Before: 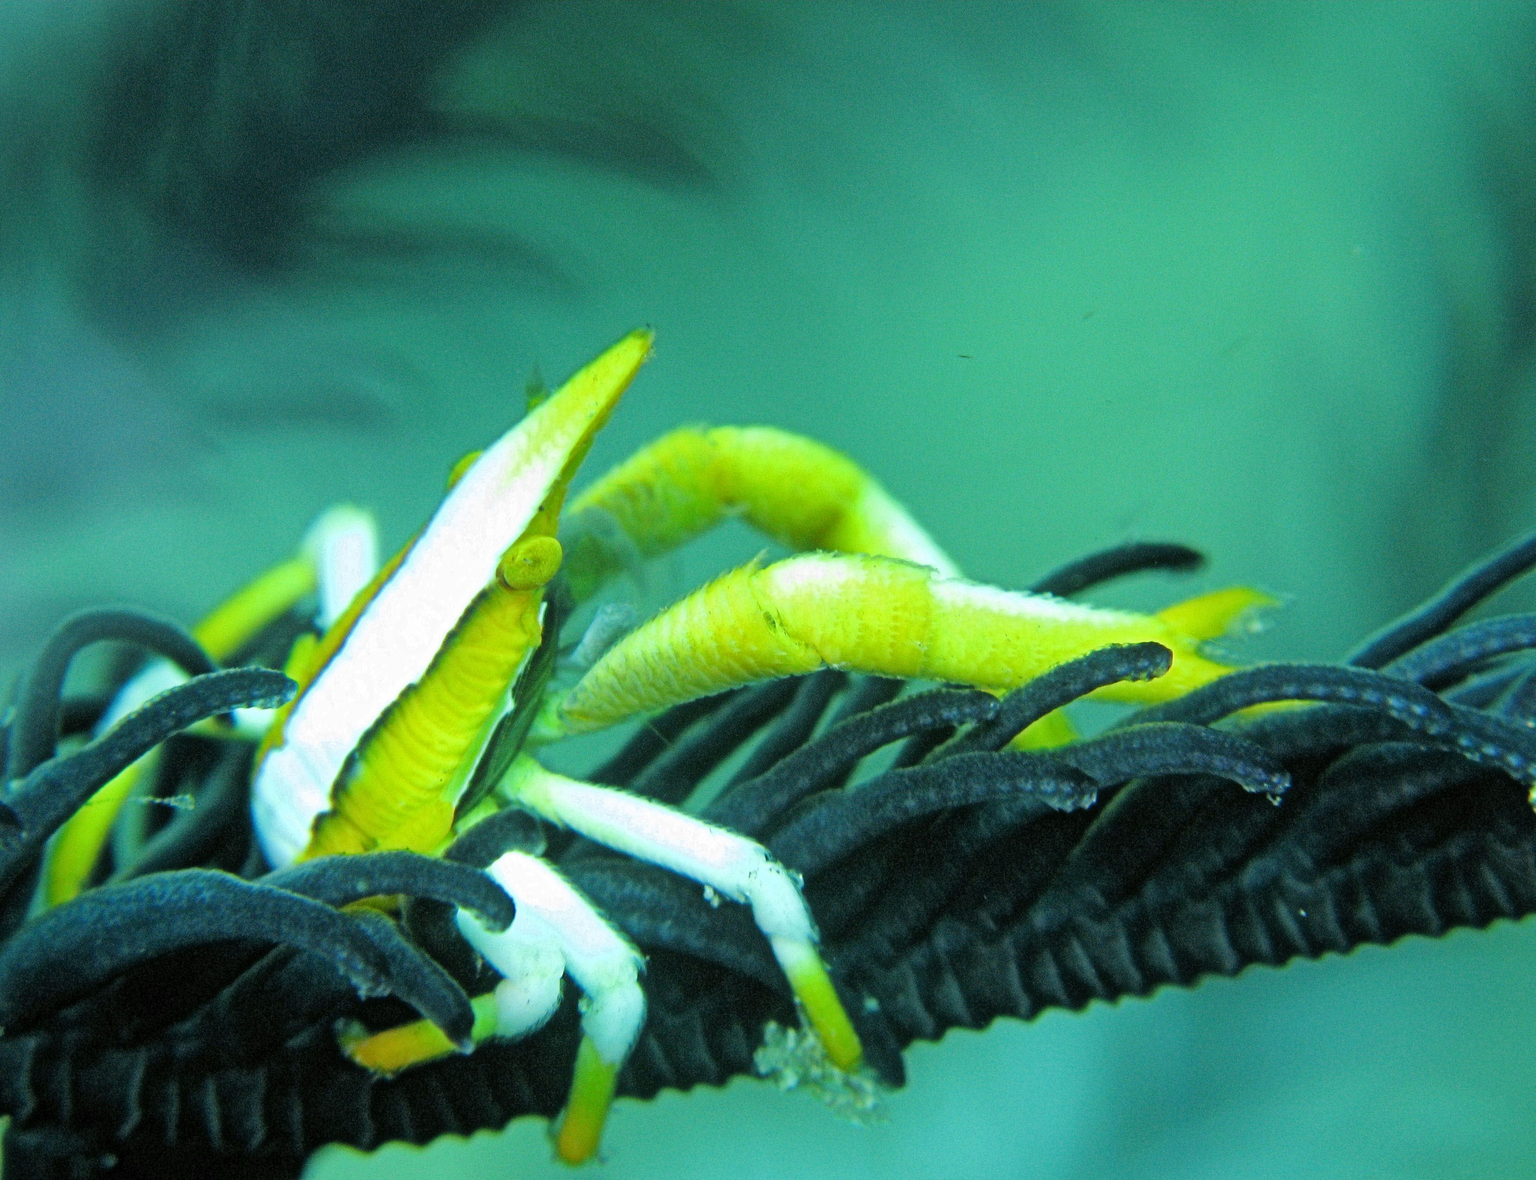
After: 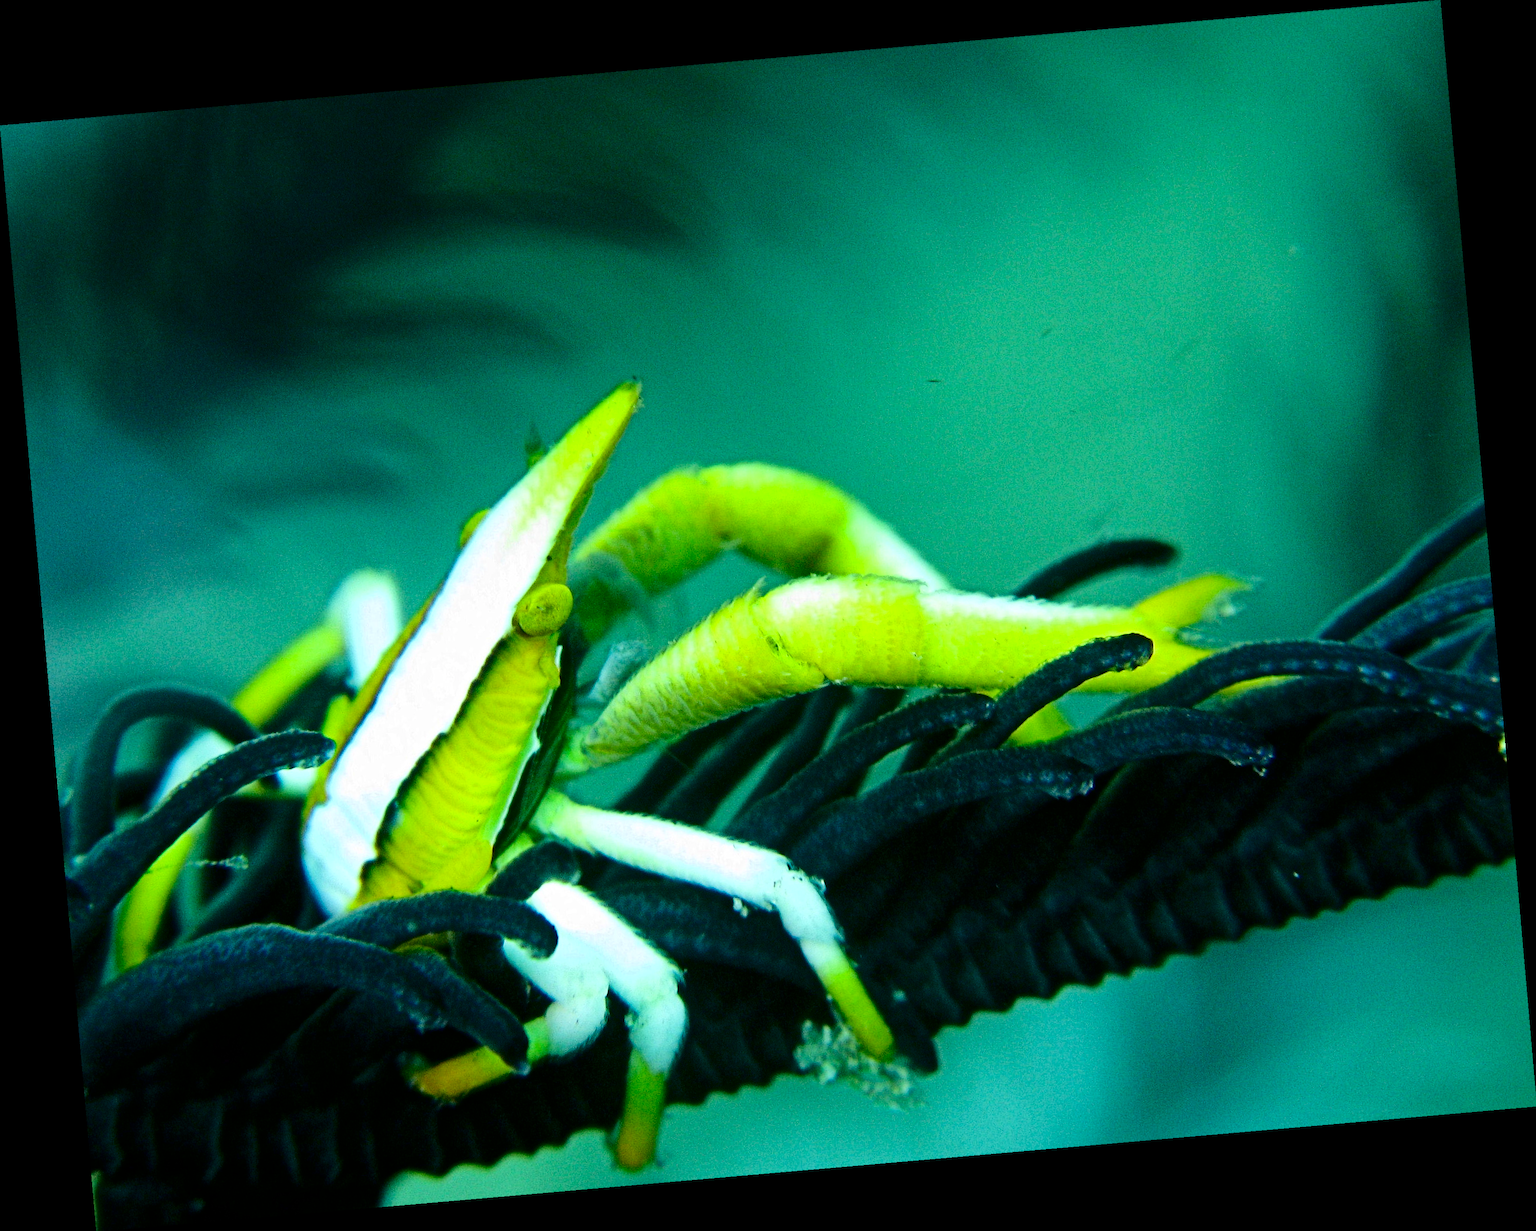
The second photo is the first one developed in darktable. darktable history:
exposure: exposure 0.014 EV, compensate highlight preservation false
rotate and perspective: rotation -4.98°, automatic cropping off
contrast brightness saturation: contrast 0.24, brightness -0.24, saturation 0.14
